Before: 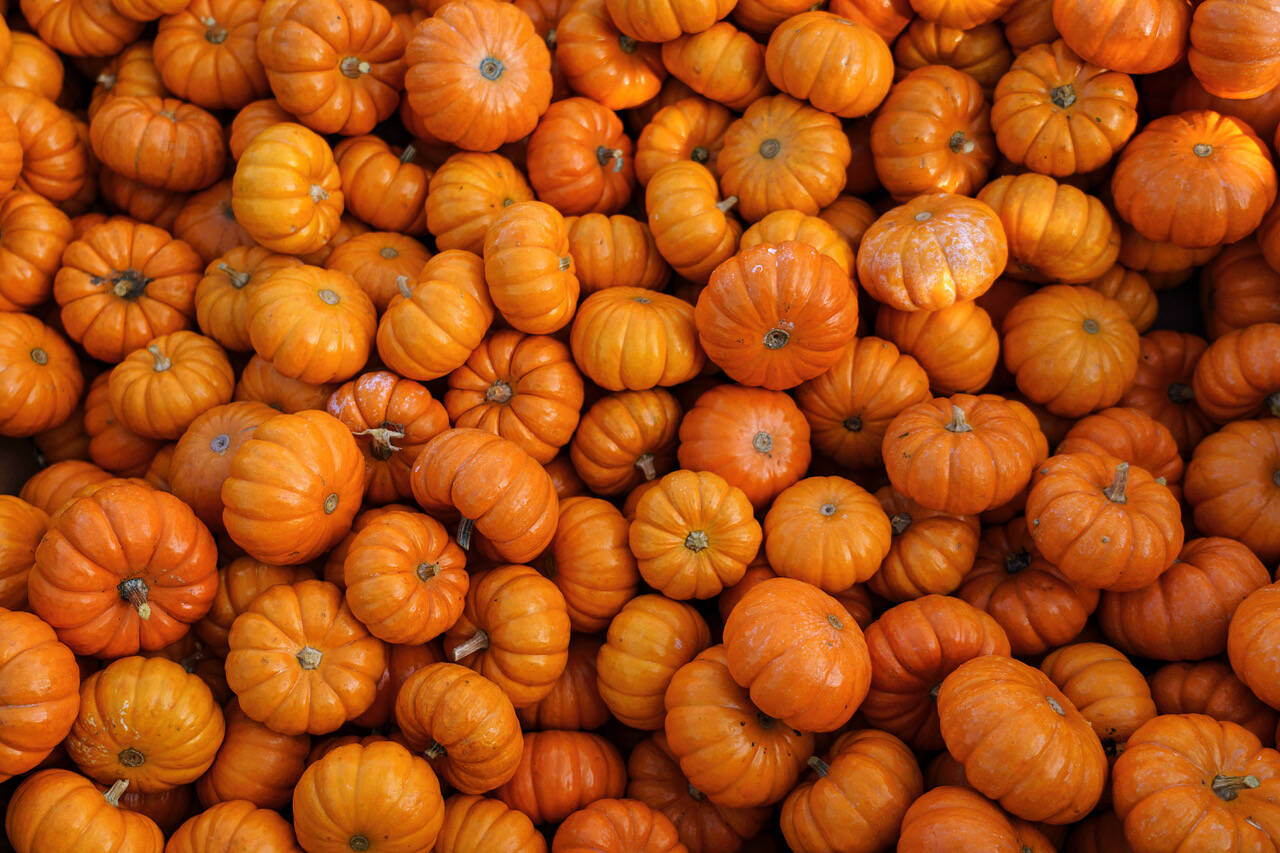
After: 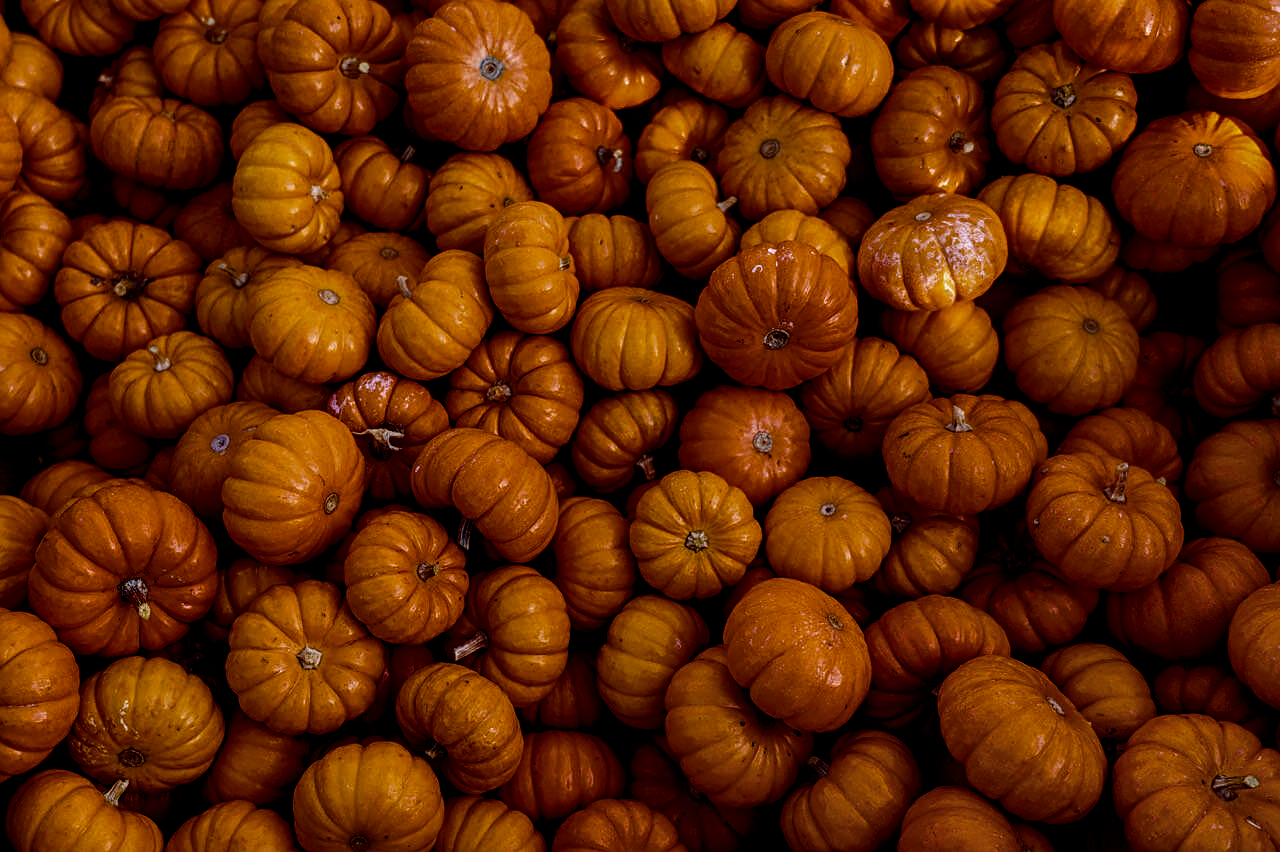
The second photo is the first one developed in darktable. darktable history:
color balance rgb: power › luminance -7.715%, power › chroma 1.333%, power › hue 330.34°, perceptual saturation grading › global saturation 27.521%, perceptual saturation grading › highlights -25.31%, perceptual saturation grading › shadows 25.621%, perceptual brilliance grading › global brilliance 2.965%, perceptual brilliance grading › highlights -3.167%, perceptual brilliance grading › shadows 2.796%, global vibrance -0.622%, saturation formula JzAzBz (2021)
contrast brightness saturation: contrast 0.009, saturation -0.053
exposure: black level correction -0.017, exposure -1.077 EV, compensate highlight preservation false
crop: bottom 0.057%
tone equalizer: edges refinement/feathering 500, mask exposure compensation -1.57 EV, preserve details guided filter
local contrast: highlights 3%, shadows 3%, detail 181%
sharpen: on, module defaults
